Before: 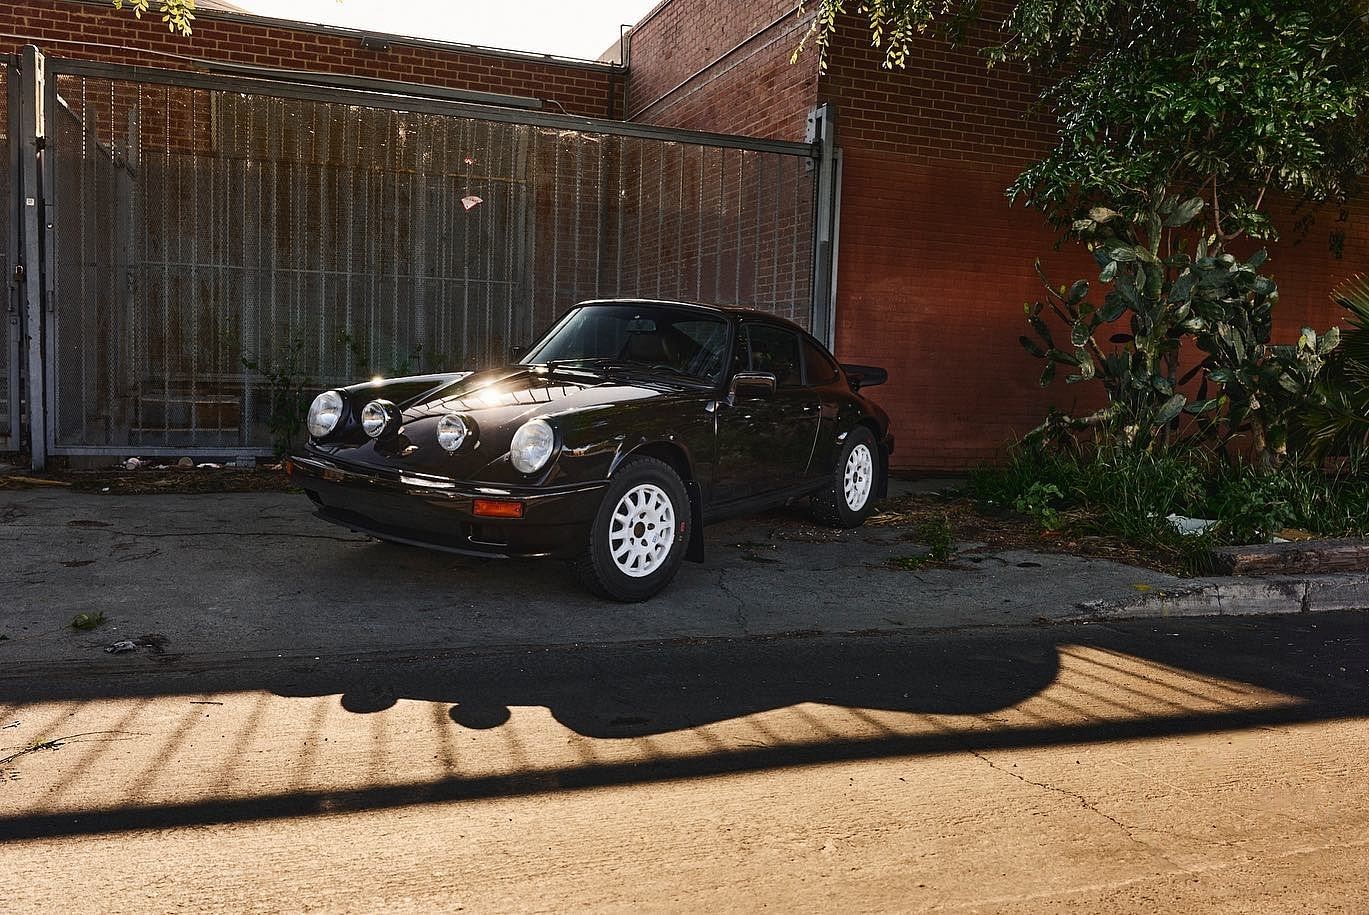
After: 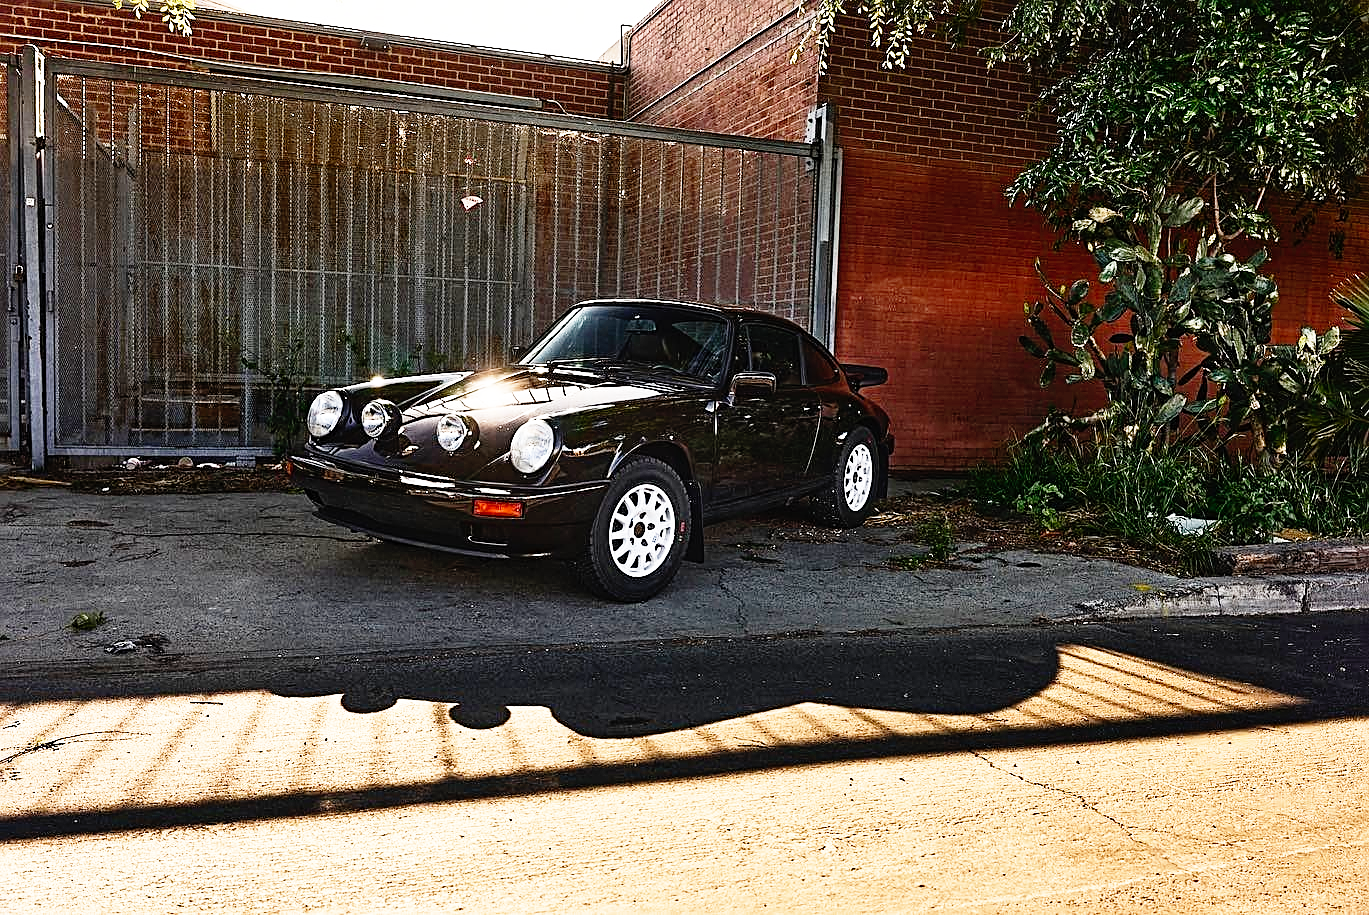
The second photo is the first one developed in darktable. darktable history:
sharpen: radius 2.767
base curve: curves: ch0 [(0, 0) (0.012, 0.01) (0.073, 0.168) (0.31, 0.711) (0.645, 0.957) (1, 1)], preserve colors none
